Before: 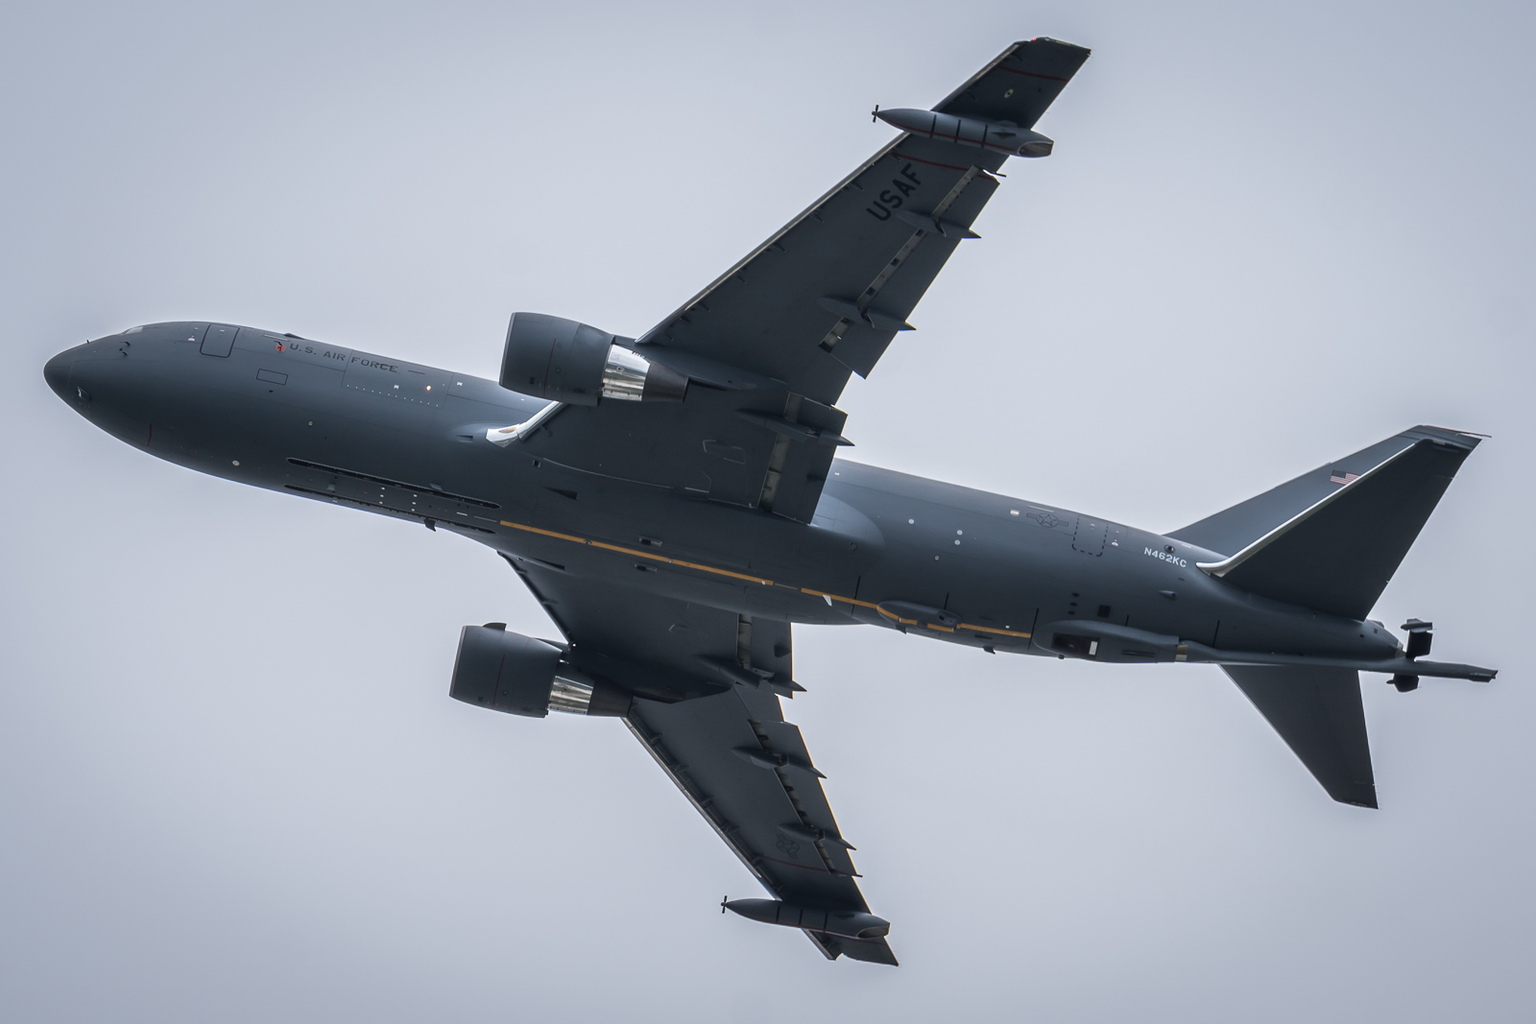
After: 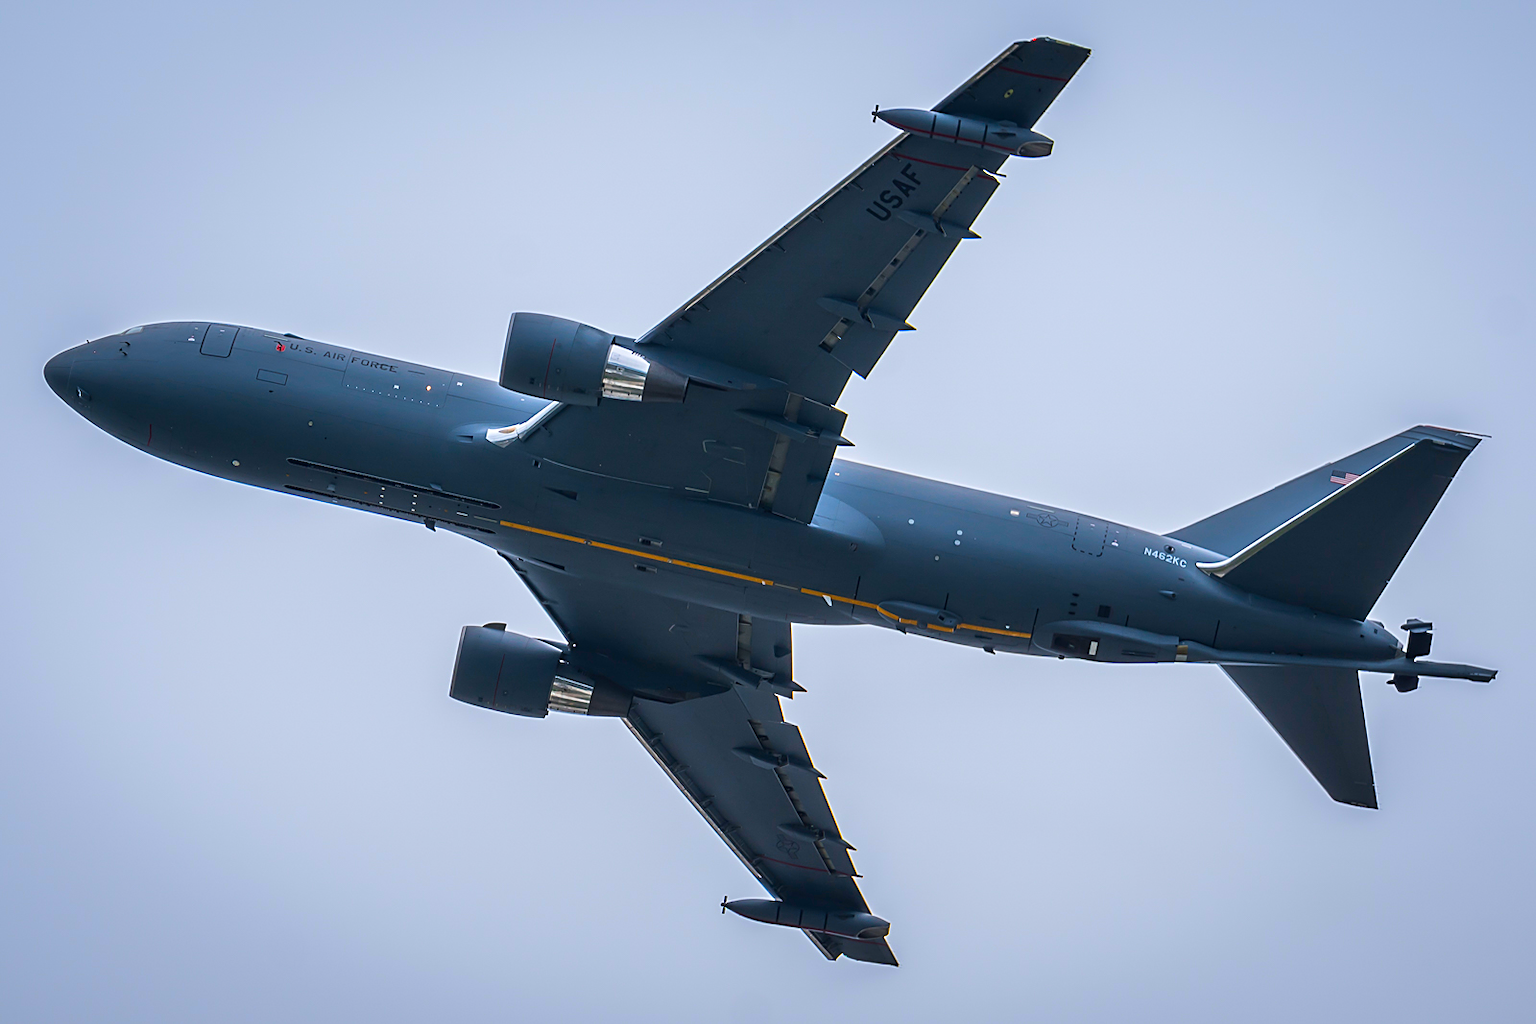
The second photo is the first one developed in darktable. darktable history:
sharpen: on, module defaults
color correction: highlights b* 0.044, saturation 2.11
